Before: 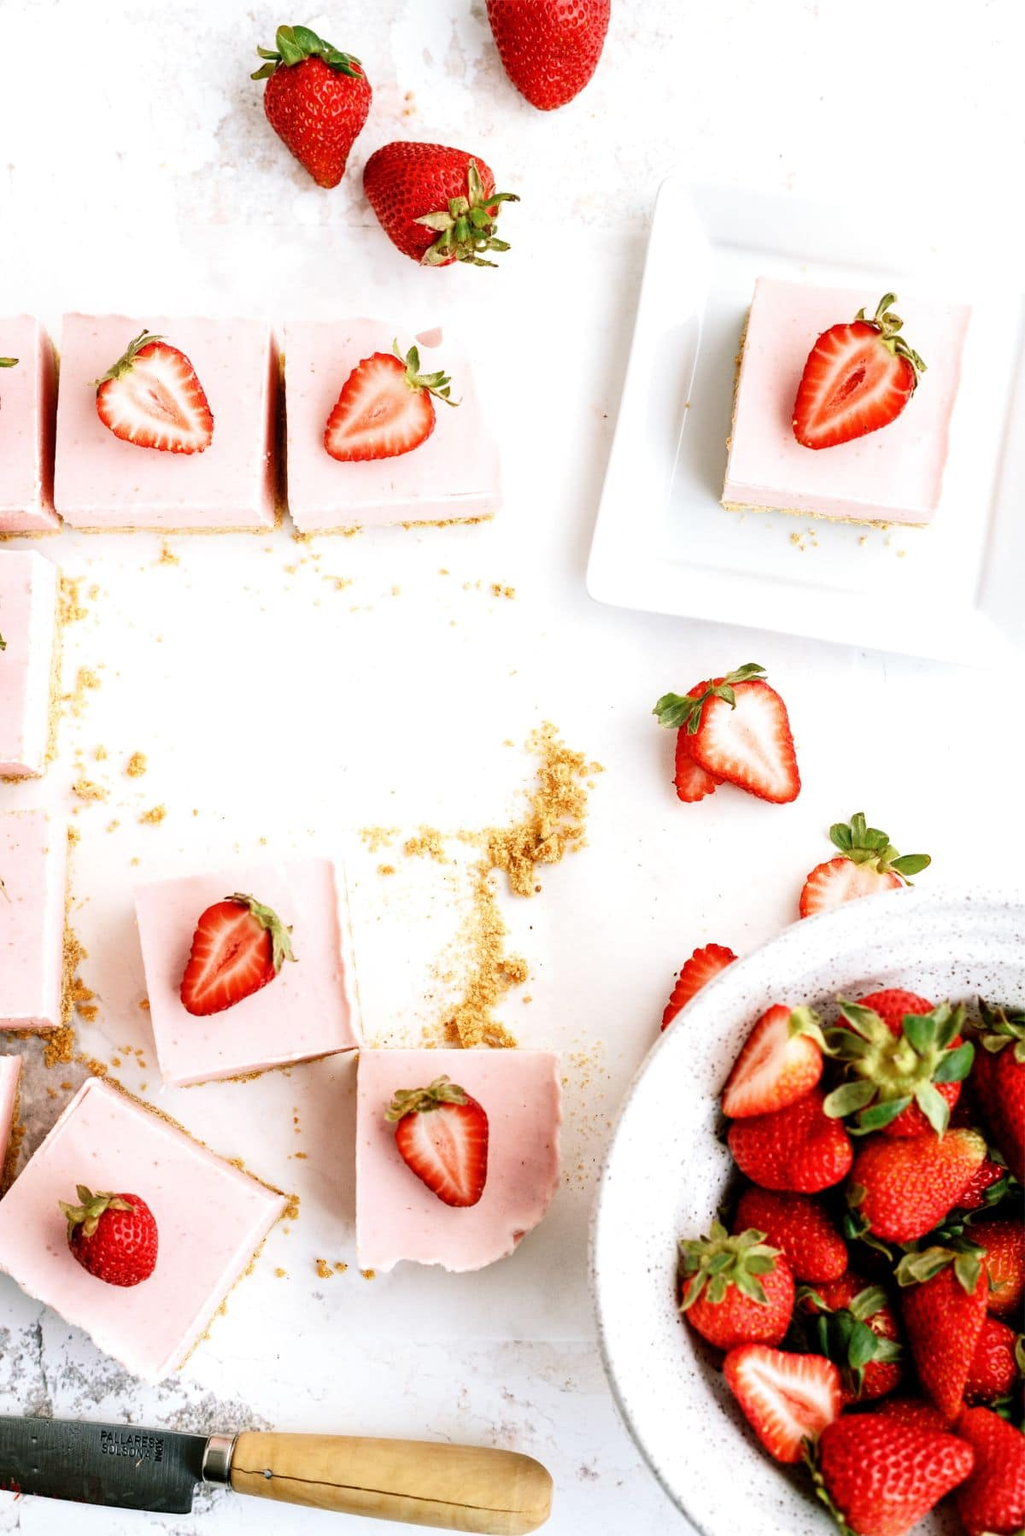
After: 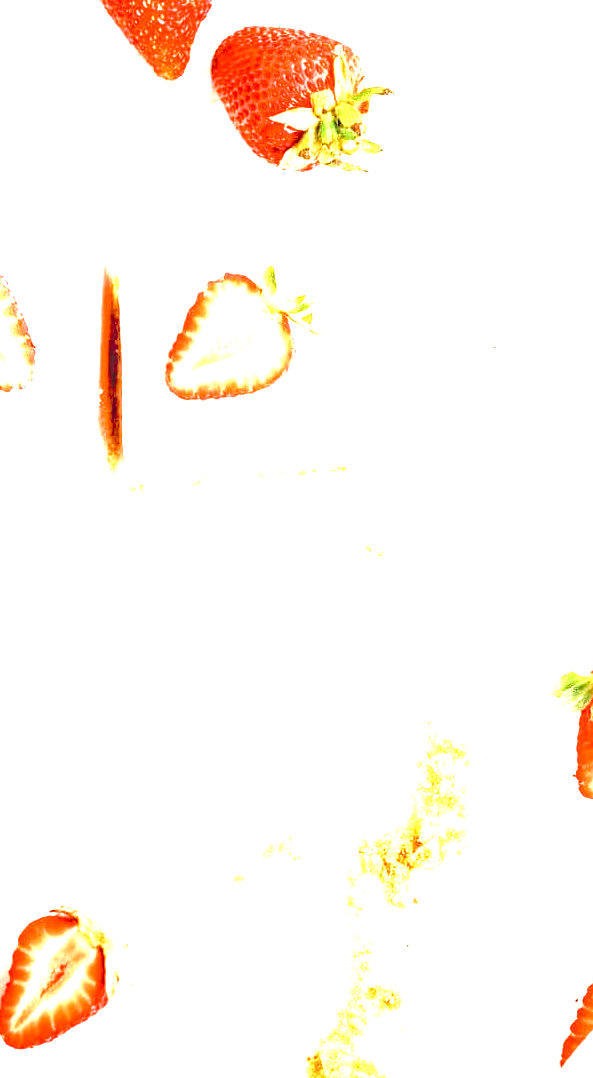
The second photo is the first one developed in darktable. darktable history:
exposure: black level correction 0.008, exposure 0.982 EV, compensate highlight preservation false
tone equalizer: -8 EV -1.12 EV, -7 EV -0.988 EV, -6 EV -0.907 EV, -5 EV -0.551 EV, -3 EV 0.56 EV, -2 EV 0.875 EV, -1 EV 0.985 EV, +0 EV 1.07 EV
local contrast: on, module defaults
crop: left 17.88%, top 7.841%, right 32.641%, bottom 32.173%
